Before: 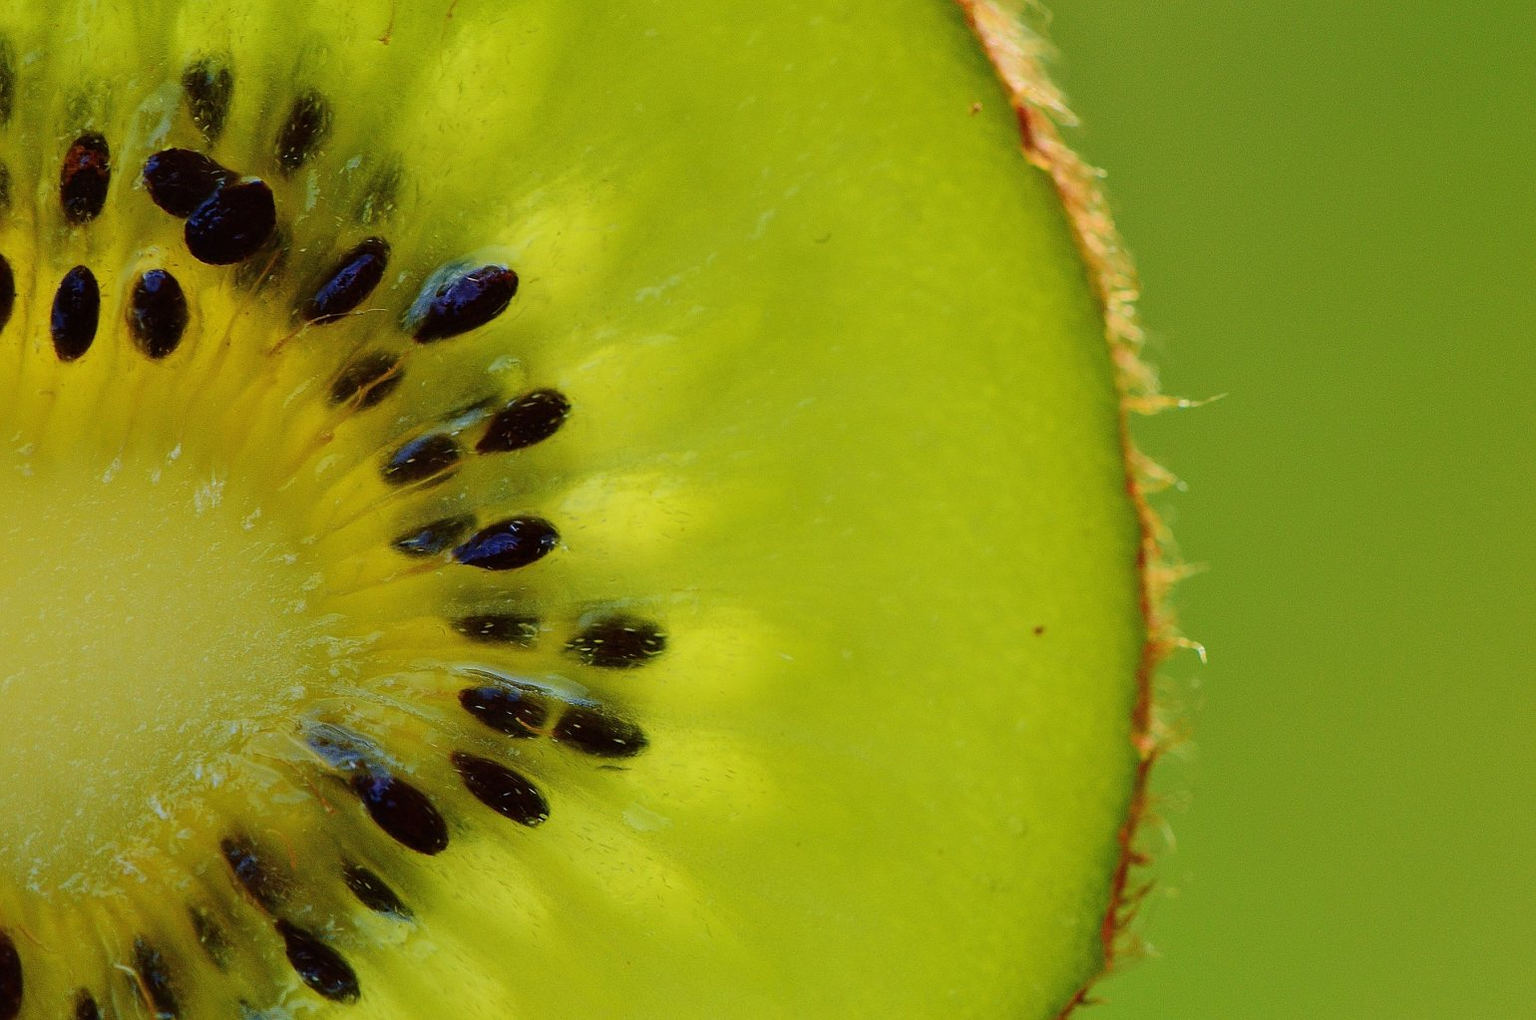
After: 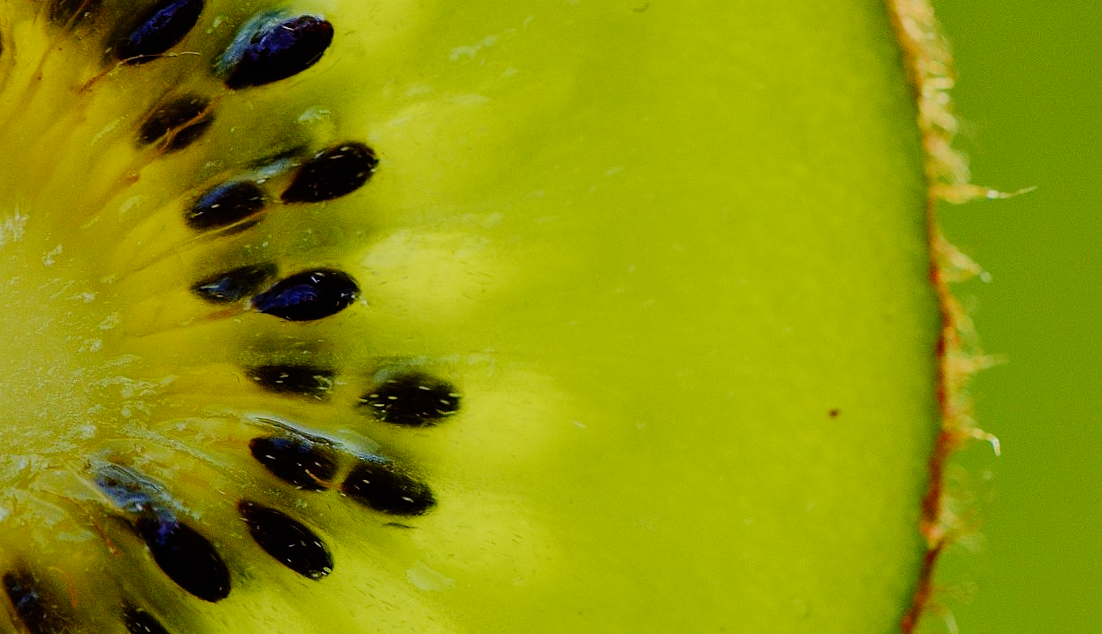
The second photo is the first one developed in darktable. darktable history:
crop and rotate: angle -3.37°, left 9.79%, top 20.73%, right 12.42%, bottom 11.82%
sigmoid: contrast 1.7, skew -0.2, preserve hue 0%, red attenuation 0.1, red rotation 0.035, green attenuation 0.1, green rotation -0.017, blue attenuation 0.15, blue rotation -0.052, base primaries Rec2020
